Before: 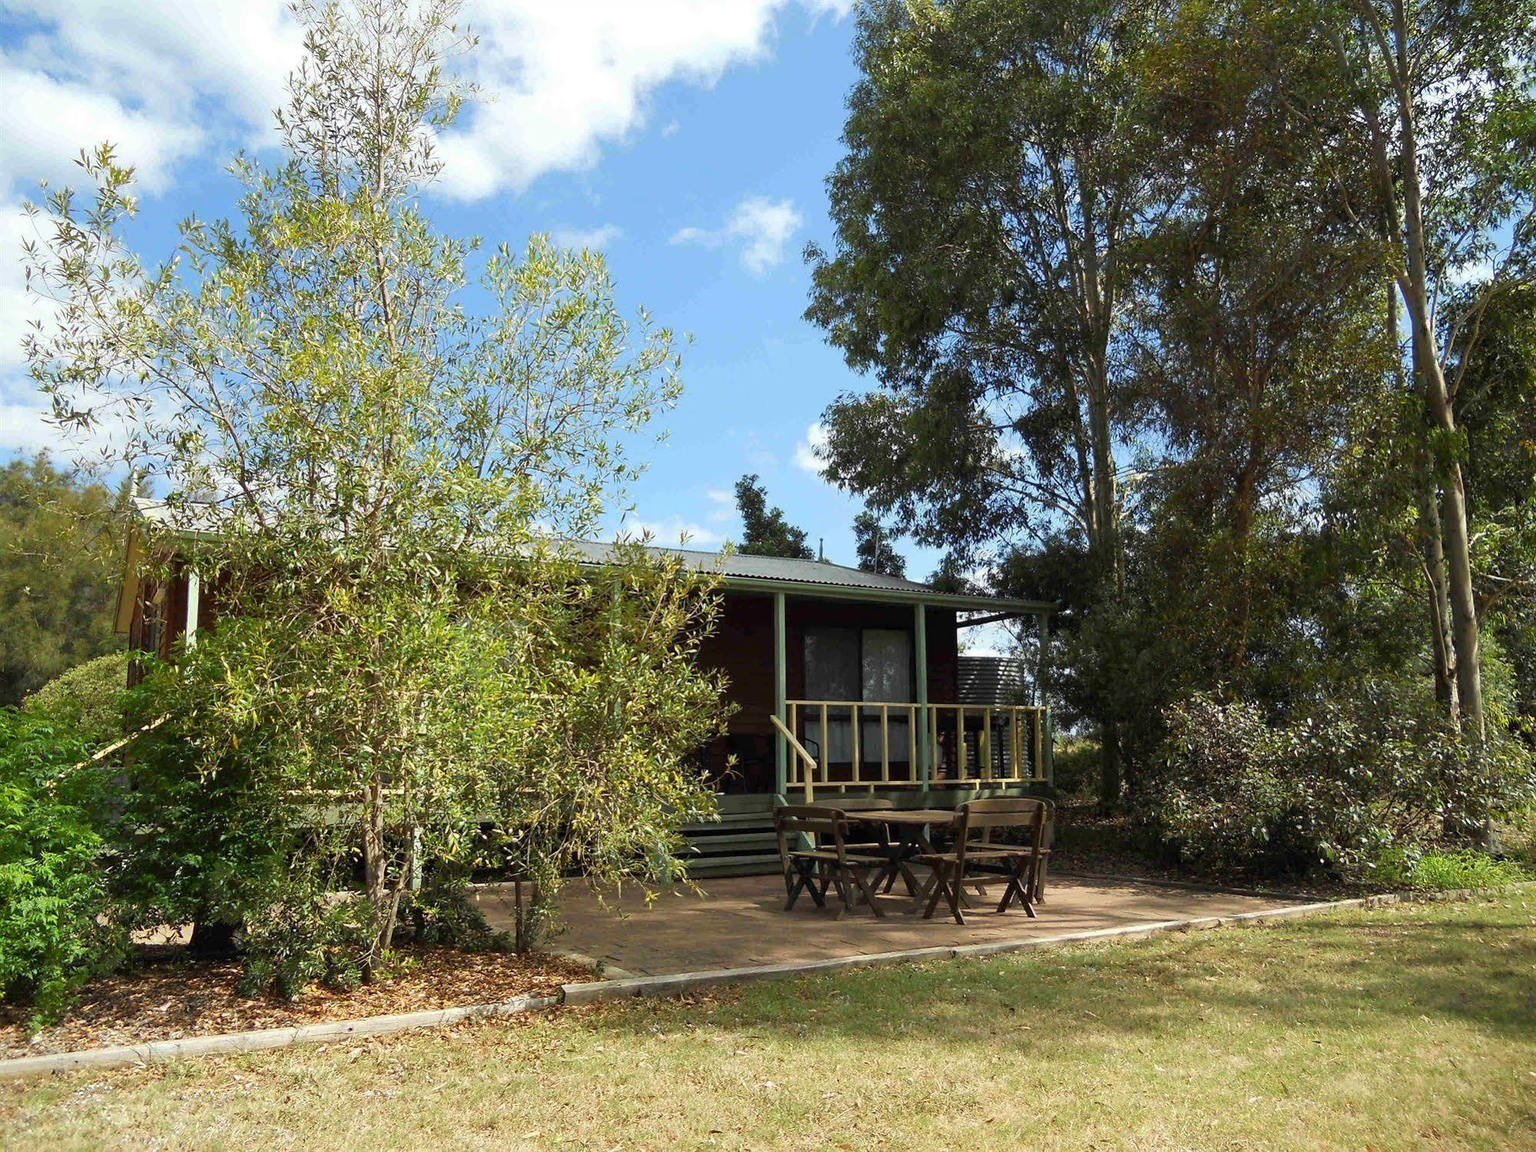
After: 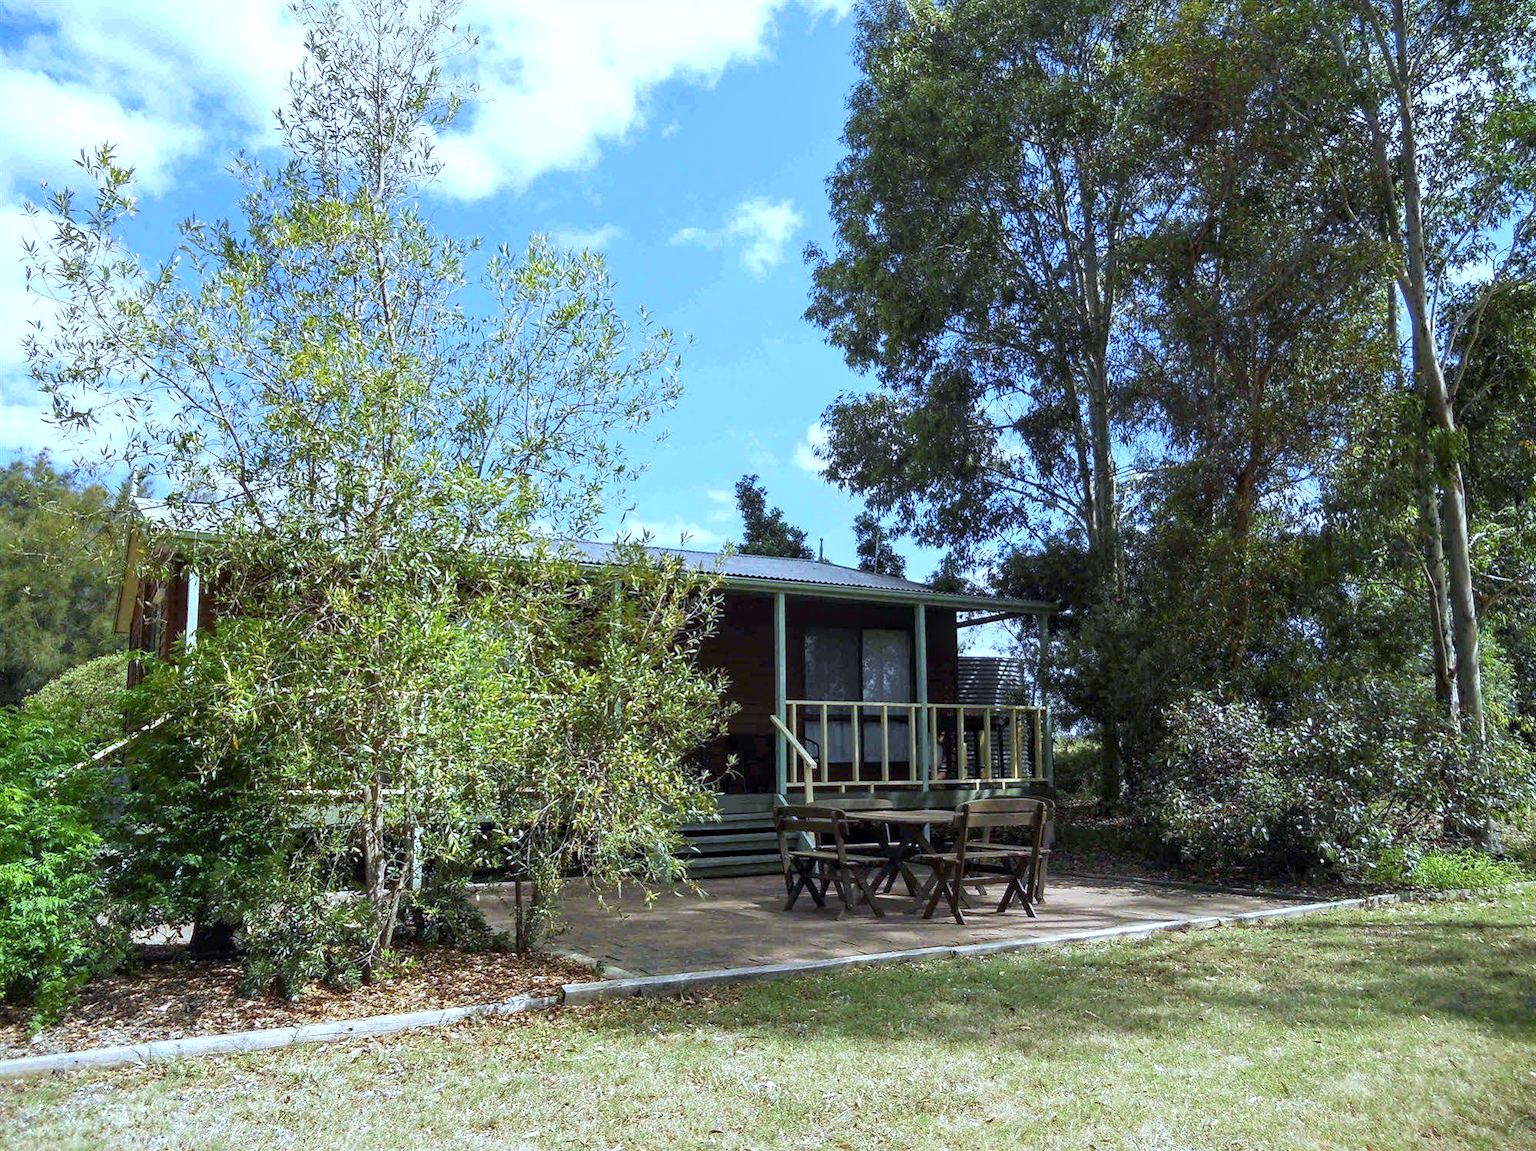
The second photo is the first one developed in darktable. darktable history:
exposure: exposure 0.3 EV, compensate highlight preservation false
white balance: red 0.871, blue 1.249
local contrast: on, module defaults
